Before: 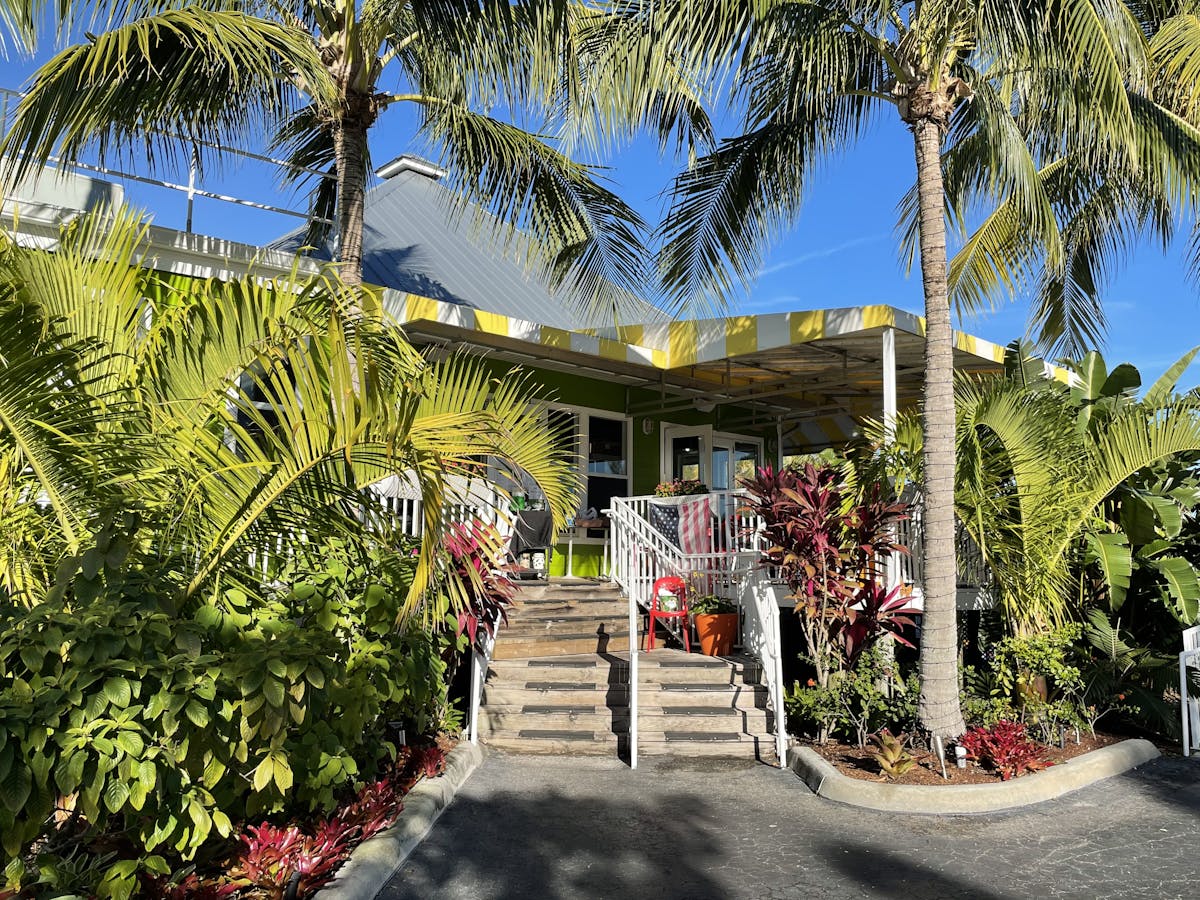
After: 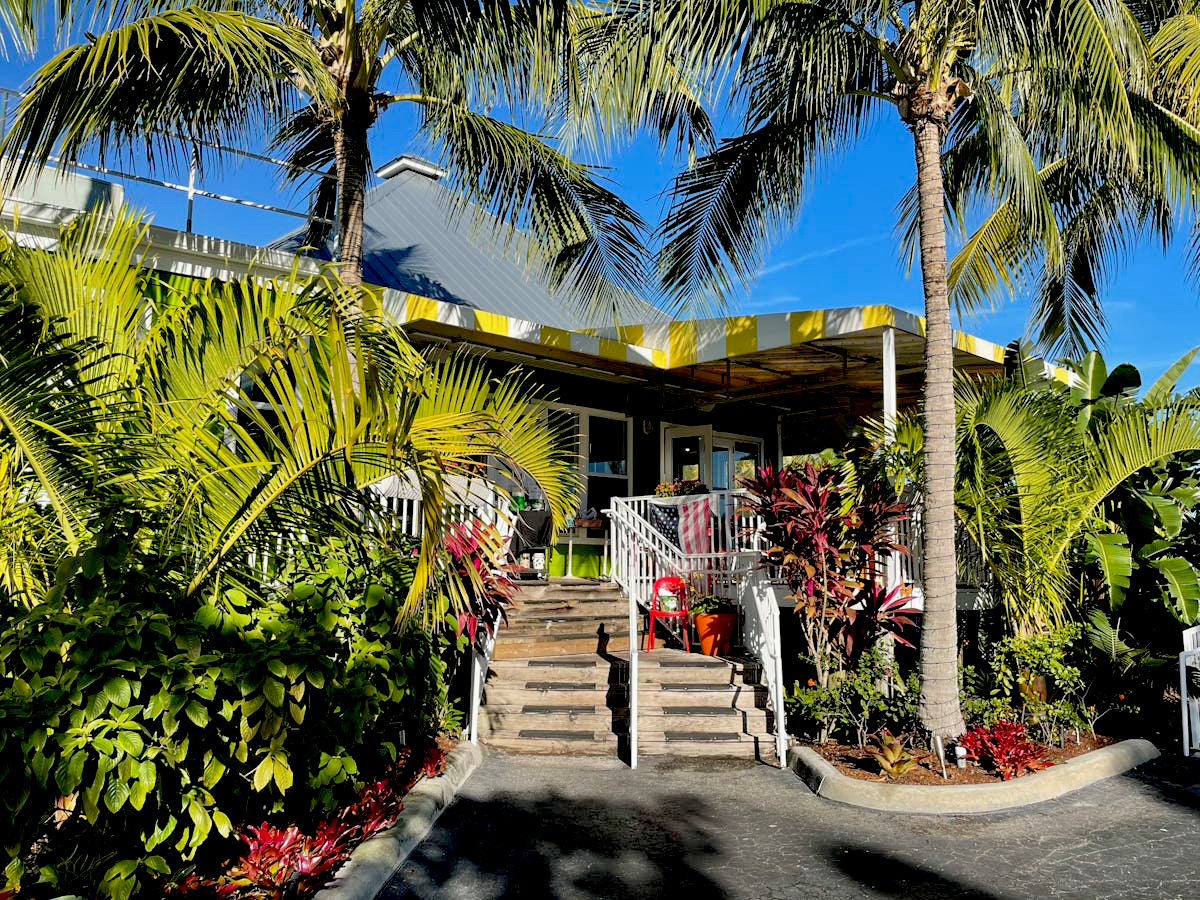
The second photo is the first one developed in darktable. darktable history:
color calibration: gray › normalize channels true, illuminant same as pipeline (D50), adaptation none (bypass), x 0.332, y 0.334, temperature 5012.73 K, gamut compression 0.011
exposure: black level correction 0.028, exposure -0.079 EV, compensate highlight preservation false
